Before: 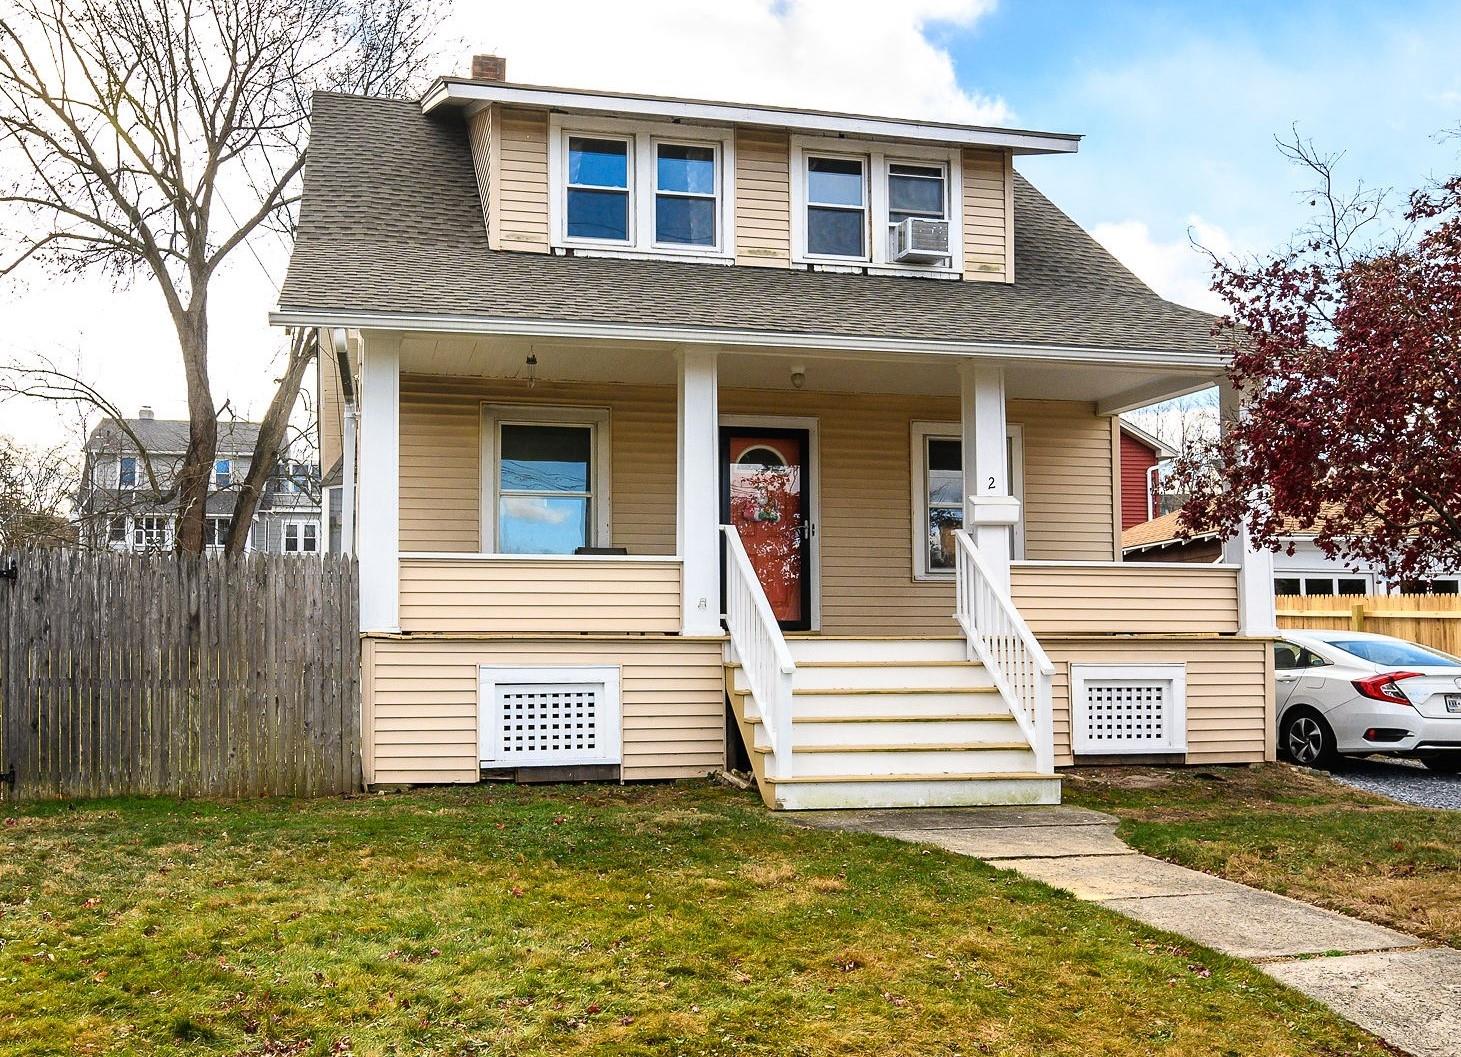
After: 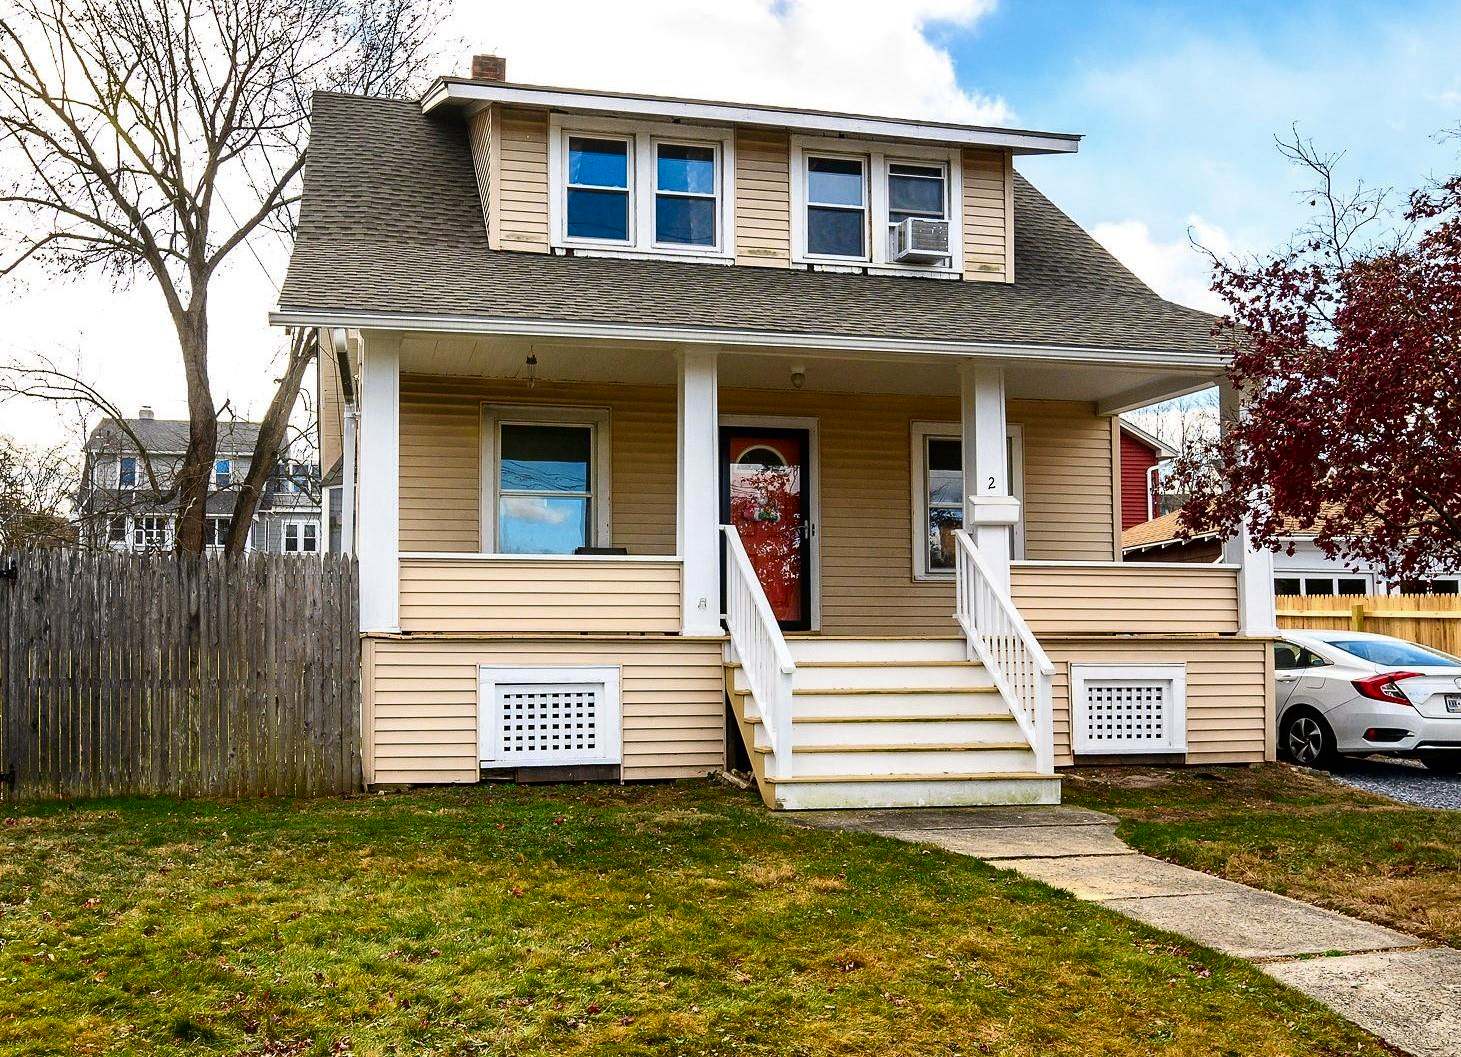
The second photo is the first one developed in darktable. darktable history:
contrast brightness saturation: contrast 0.07, brightness -0.14, saturation 0.11
